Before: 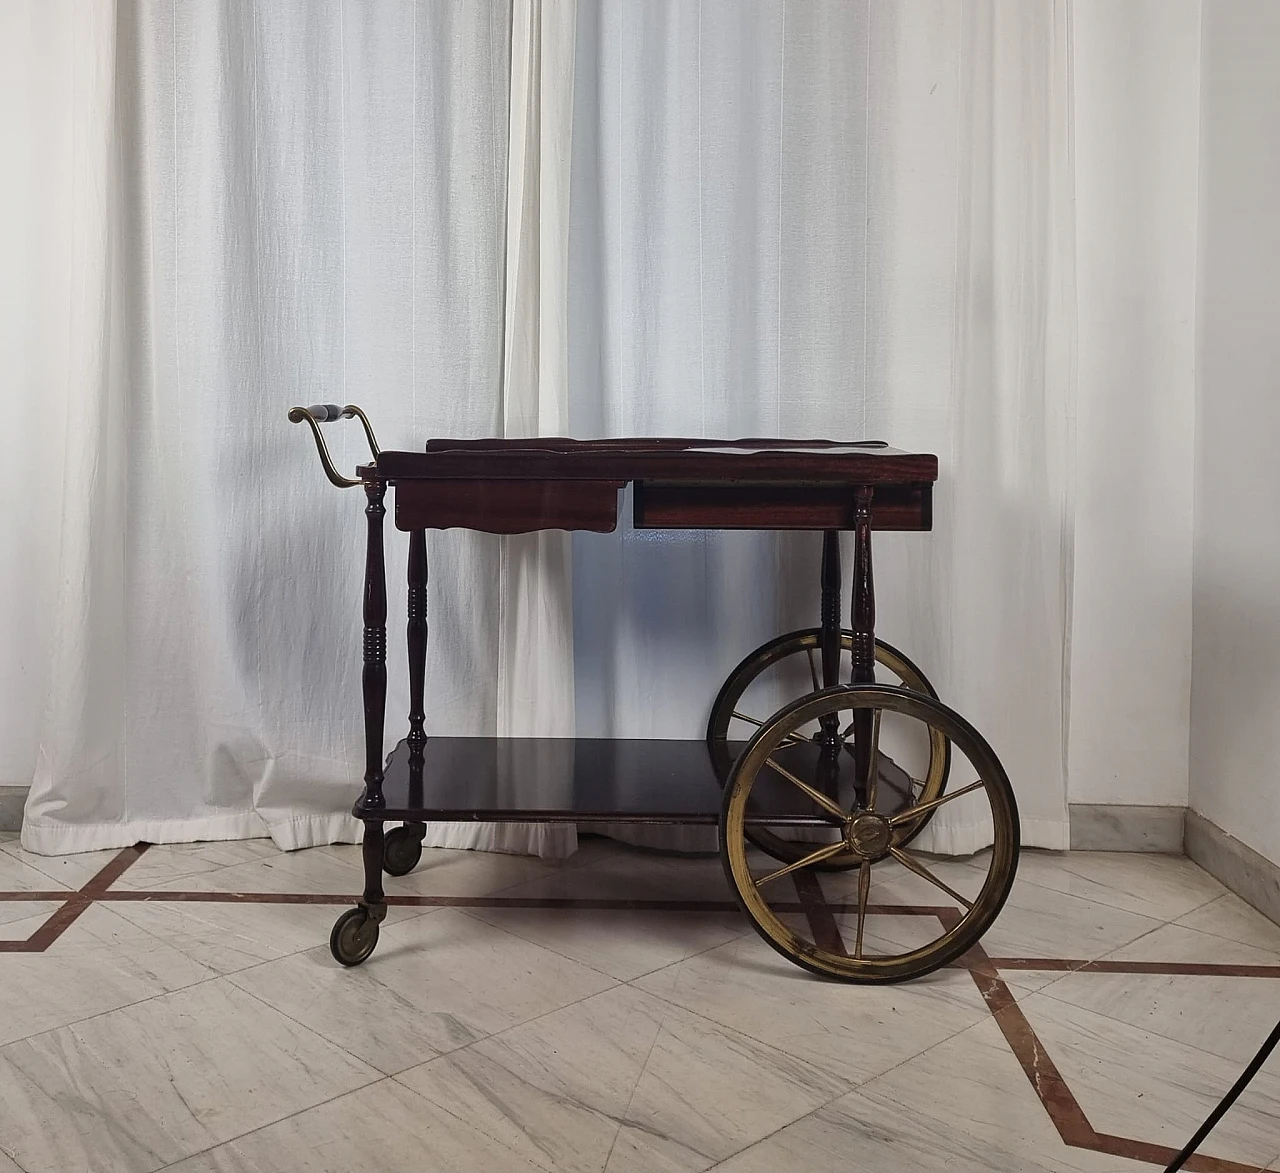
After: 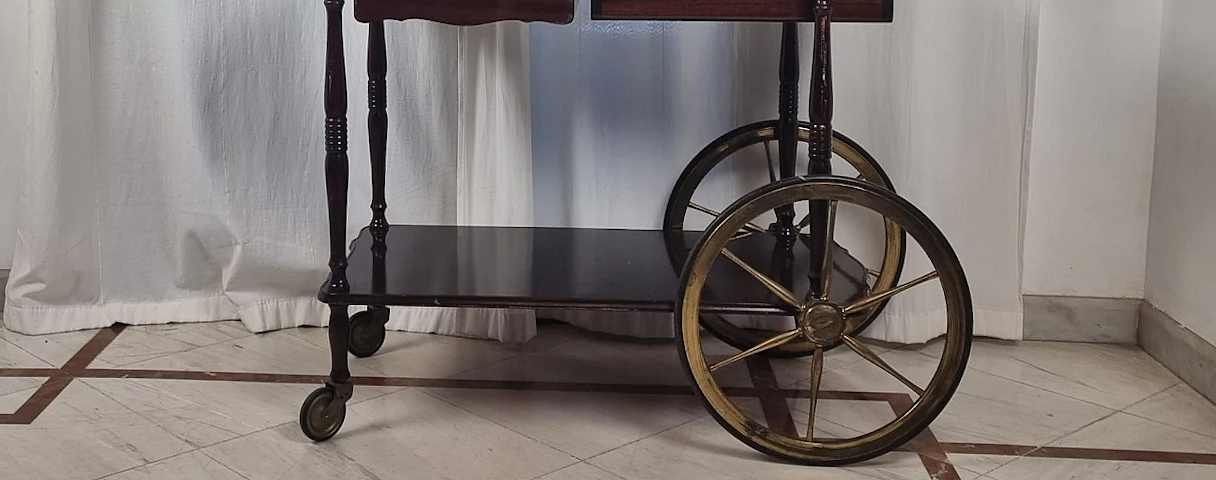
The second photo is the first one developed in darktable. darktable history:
white balance: red 1, blue 1
crop: top 45.551%, bottom 12.262%
rotate and perspective: rotation 0.074°, lens shift (vertical) 0.096, lens shift (horizontal) -0.041, crop left 0.043, crop right 0.952, crop top 0.024, crop bottom 0.979
shadows and highlights: soften with gaussian
